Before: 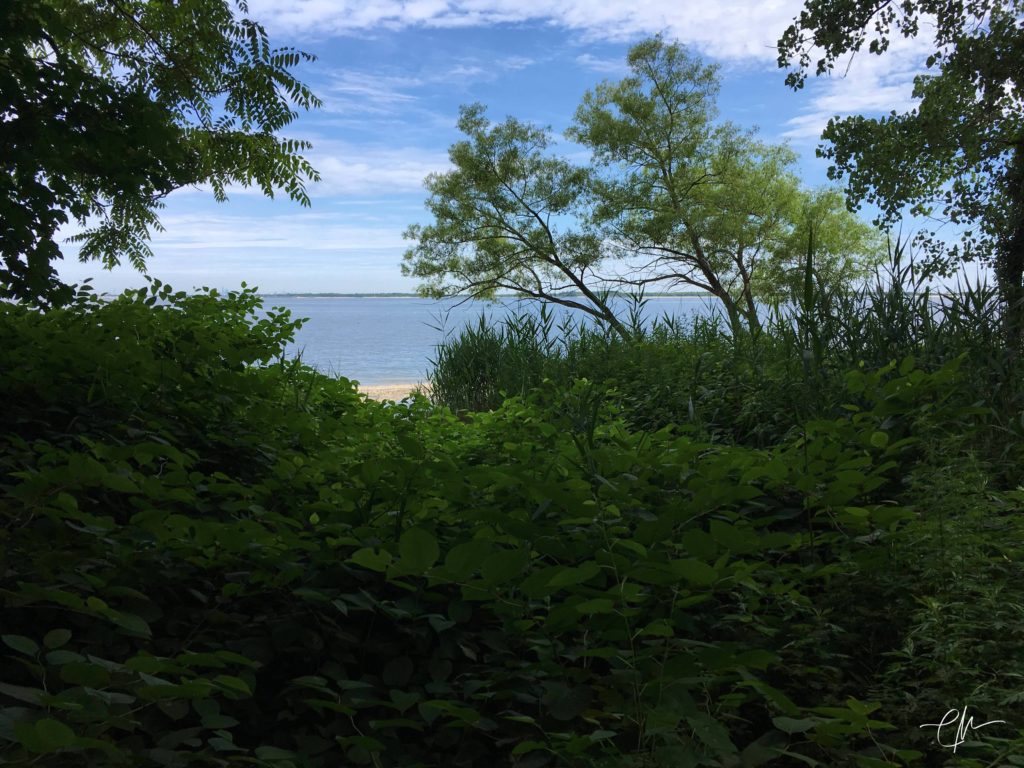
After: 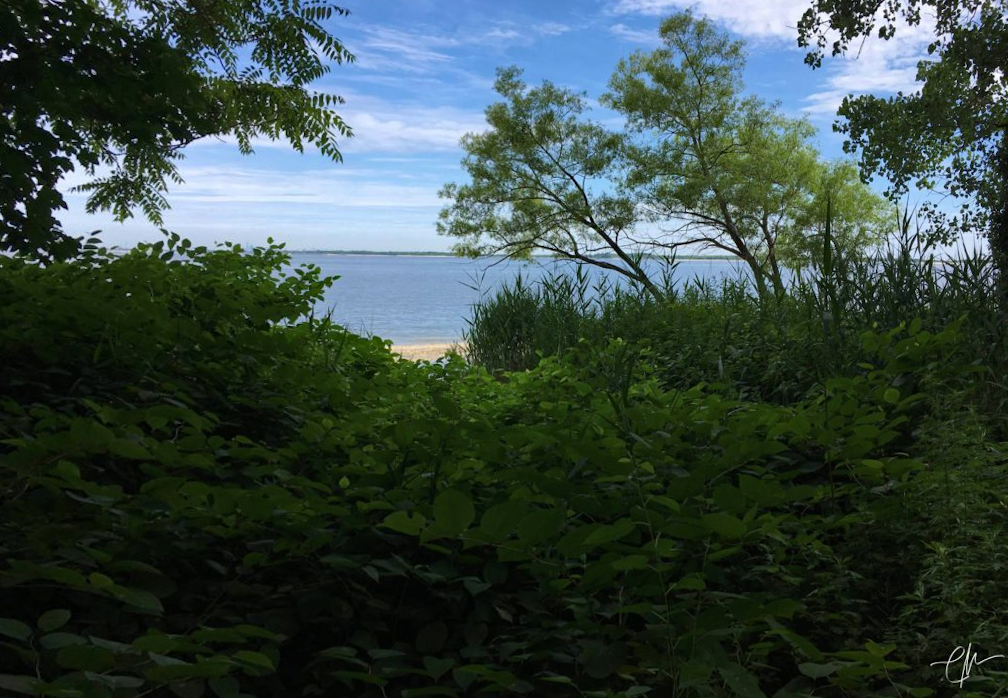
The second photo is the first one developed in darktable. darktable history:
rotate and perspective: rotation -0.013°, lens shift (vertical) -0.027, lens shift (horizontal) 0.178, crop left 0.016, crop right 0.989, crop top 0.082, crop bottom 0.918
haze removal: compatibility mode true, adaptive false
